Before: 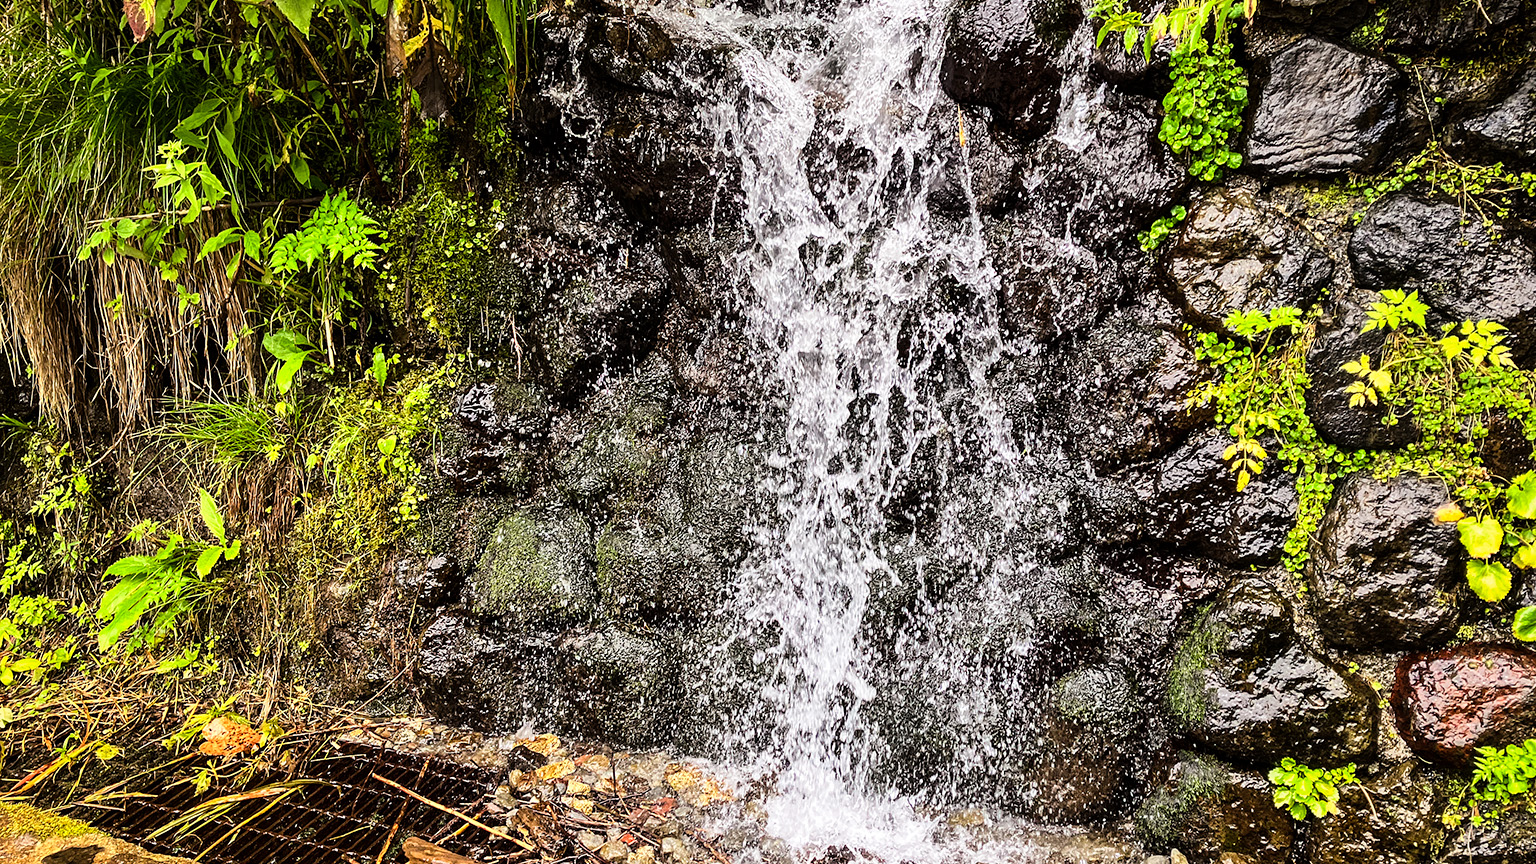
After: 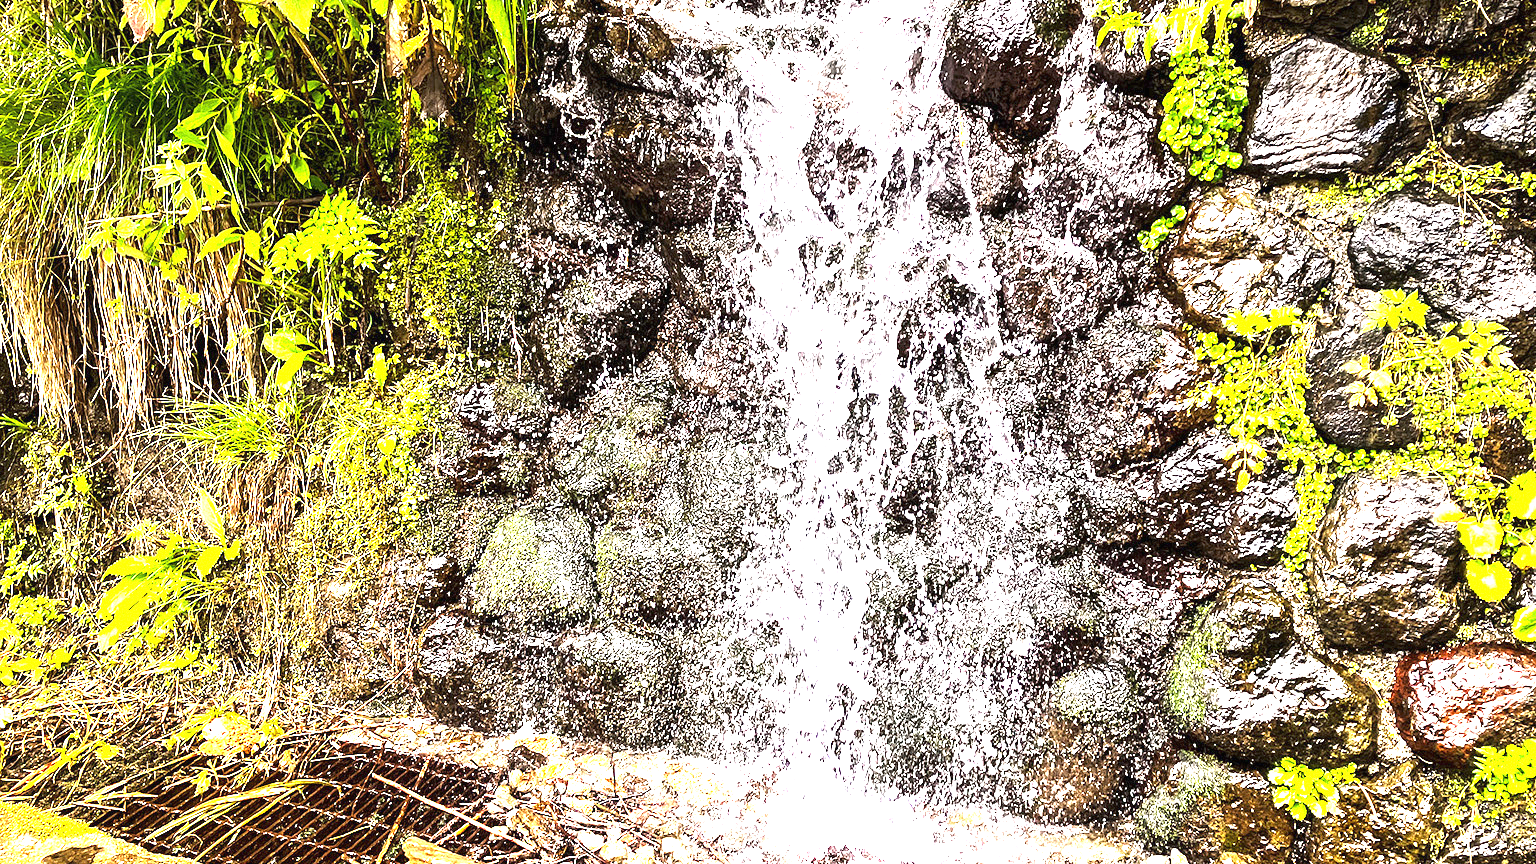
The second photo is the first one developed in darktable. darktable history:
exposure: black level correction 0, exposure 2.431 EV, compensate highlight preservation false
